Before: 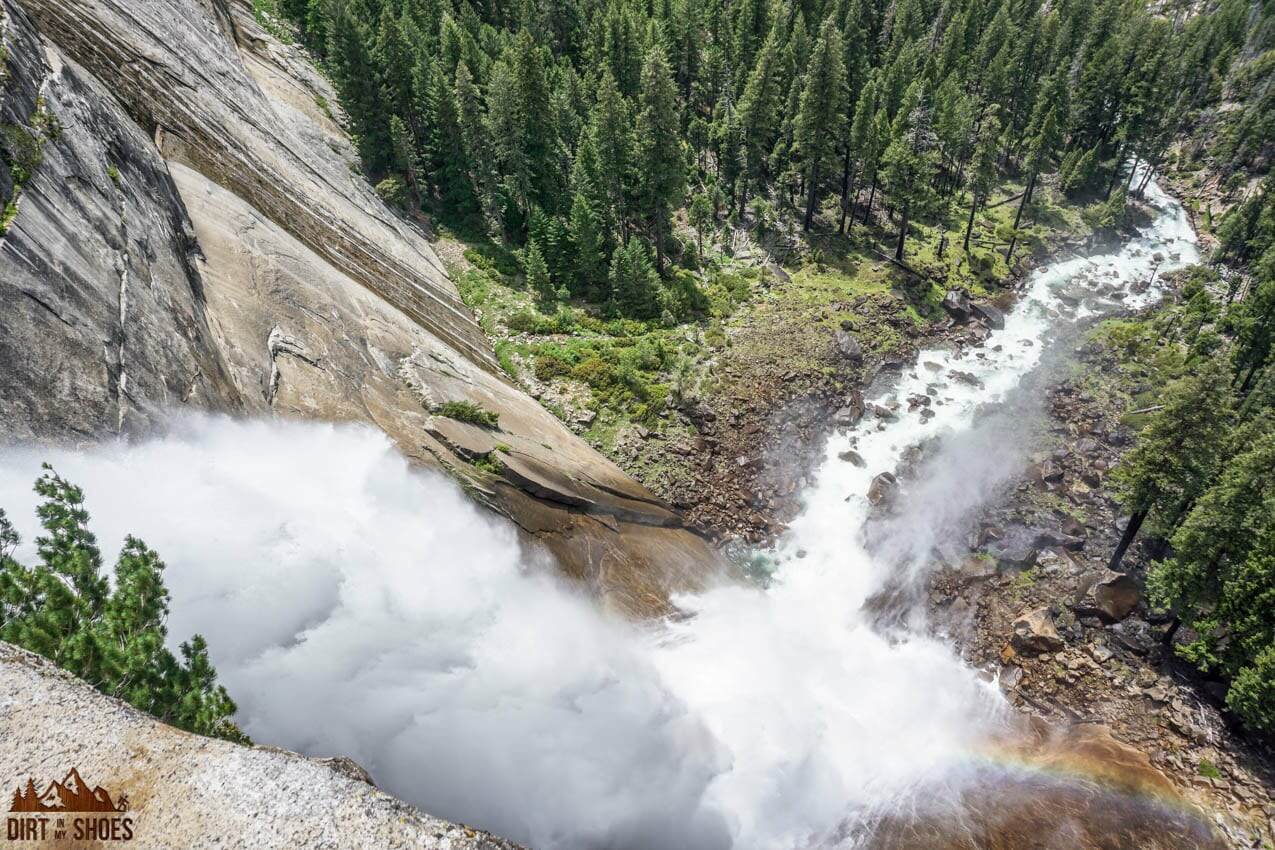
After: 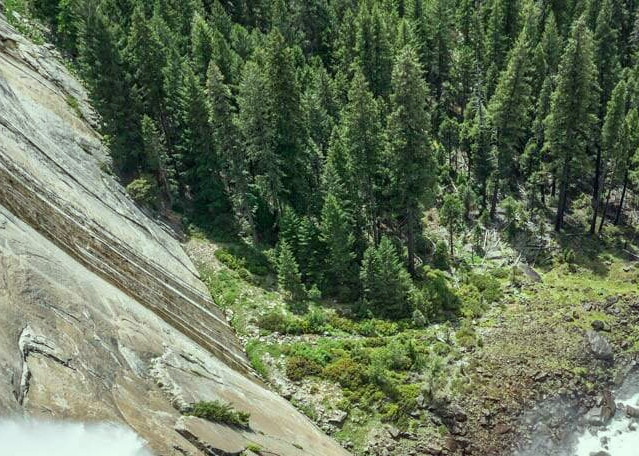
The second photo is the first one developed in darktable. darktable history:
crop: left 19.575%, right 30.292%, bottom 46.277%
color correction: highlights a* -8.11, highlights b* 3.31
